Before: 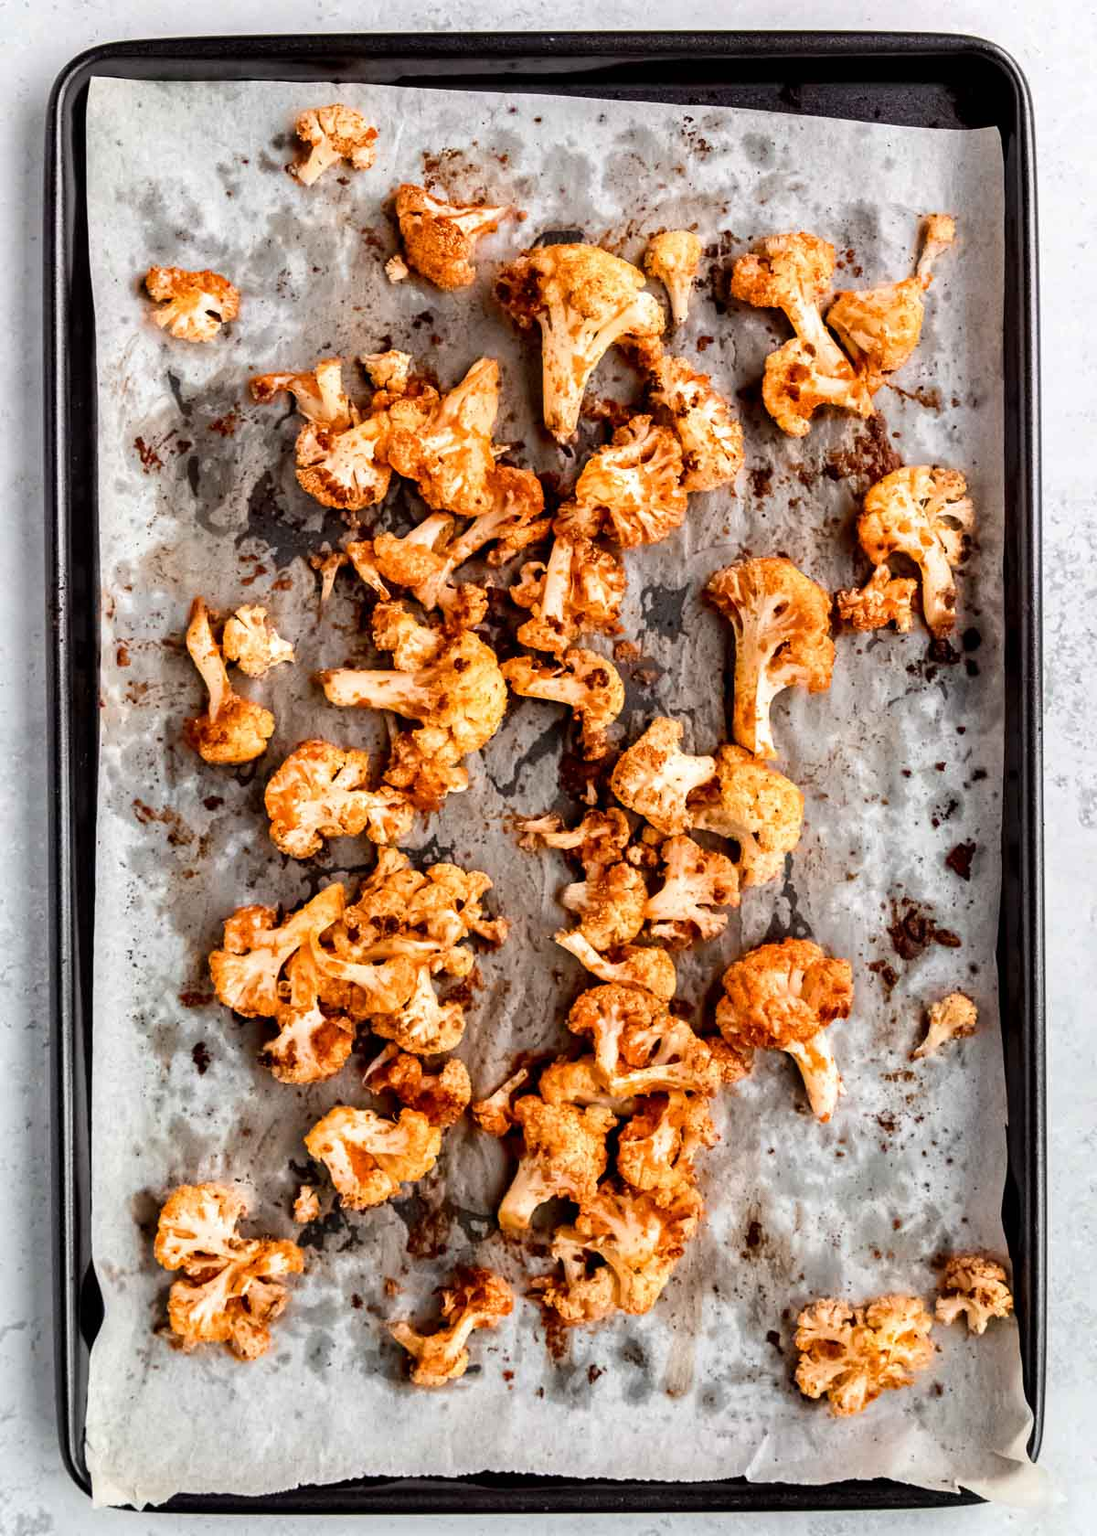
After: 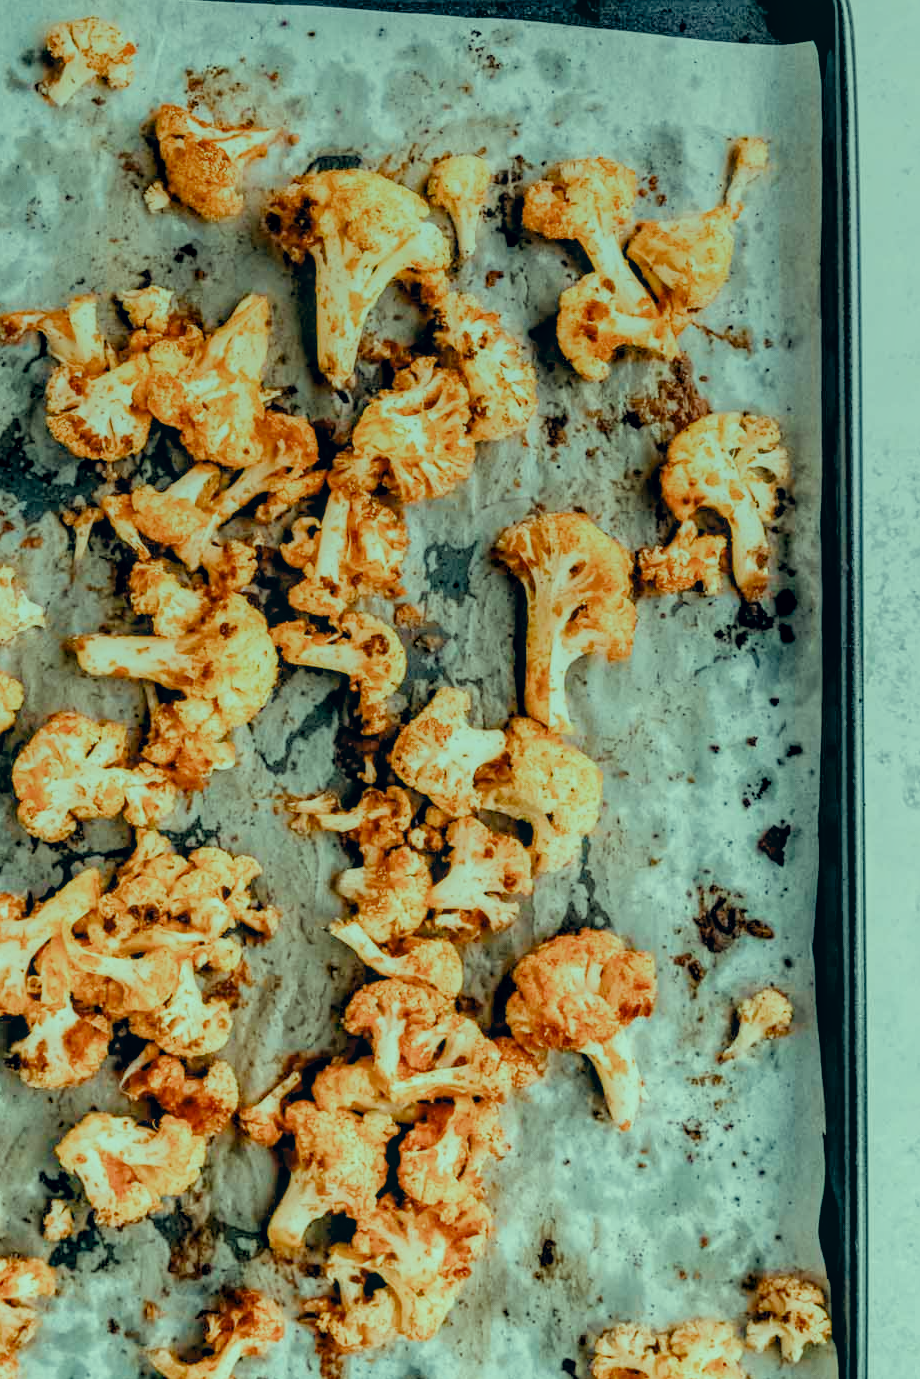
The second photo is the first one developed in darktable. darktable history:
crop: left 23.095%, top 5.827%, bottom 11.854%
color balance rgb: perceptual saturation grading › global saturation -27.94%, hue shift -2.27°, contrast -21.26%
local contrast: detail 130%
filmic rgb: black relative exposure -4.4 EV, white relative exposure 5 EV, threshold 3 EV, hardness 2.23, latitude 40.06%, contrast 1.15, highlights saturation mix 10%, shadows ↔ highlights balance 1.04%, preserve chrominance RGB euclidean norm (legacy), color science v4 (2020), enable highlight reconstruction true
levels: levels [0, 0.498, 1]
color correction: highlights a* -20.08, highlights b* 9.8, shadows a* -20.4, shadows b* -10.76
exposure: black level correction 0, exposure 0.95 EV, compensate exposure bias true, compensate highlight preservation false
graduated density: rotation -0.352°, offset 57.64
